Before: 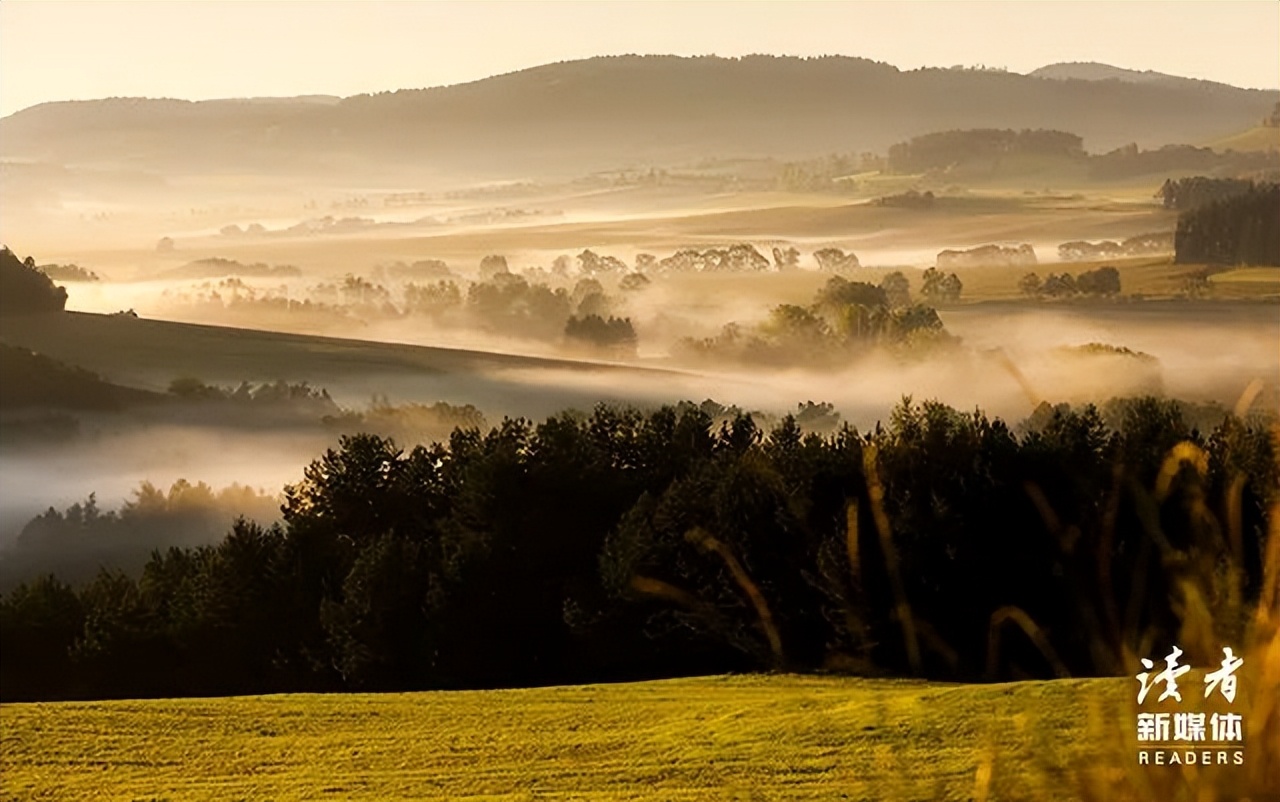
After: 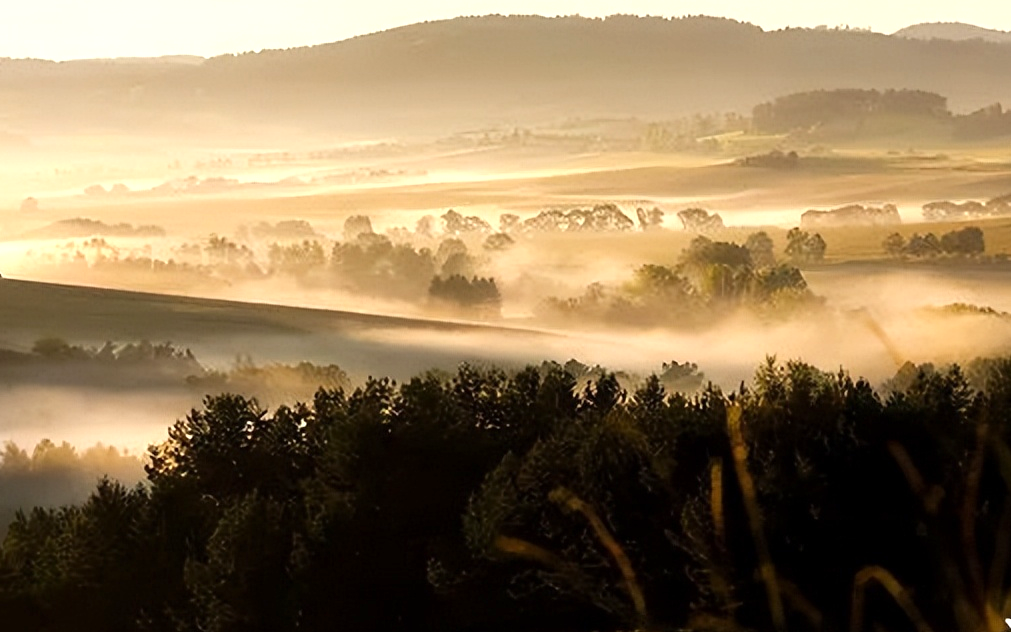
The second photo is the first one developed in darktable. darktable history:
exposure: exposure 0.429 EV, compensate highlight preservation false
crop and rotate: left 10.656%, top 5.088%, right 10.339%, bottom 16.073%
